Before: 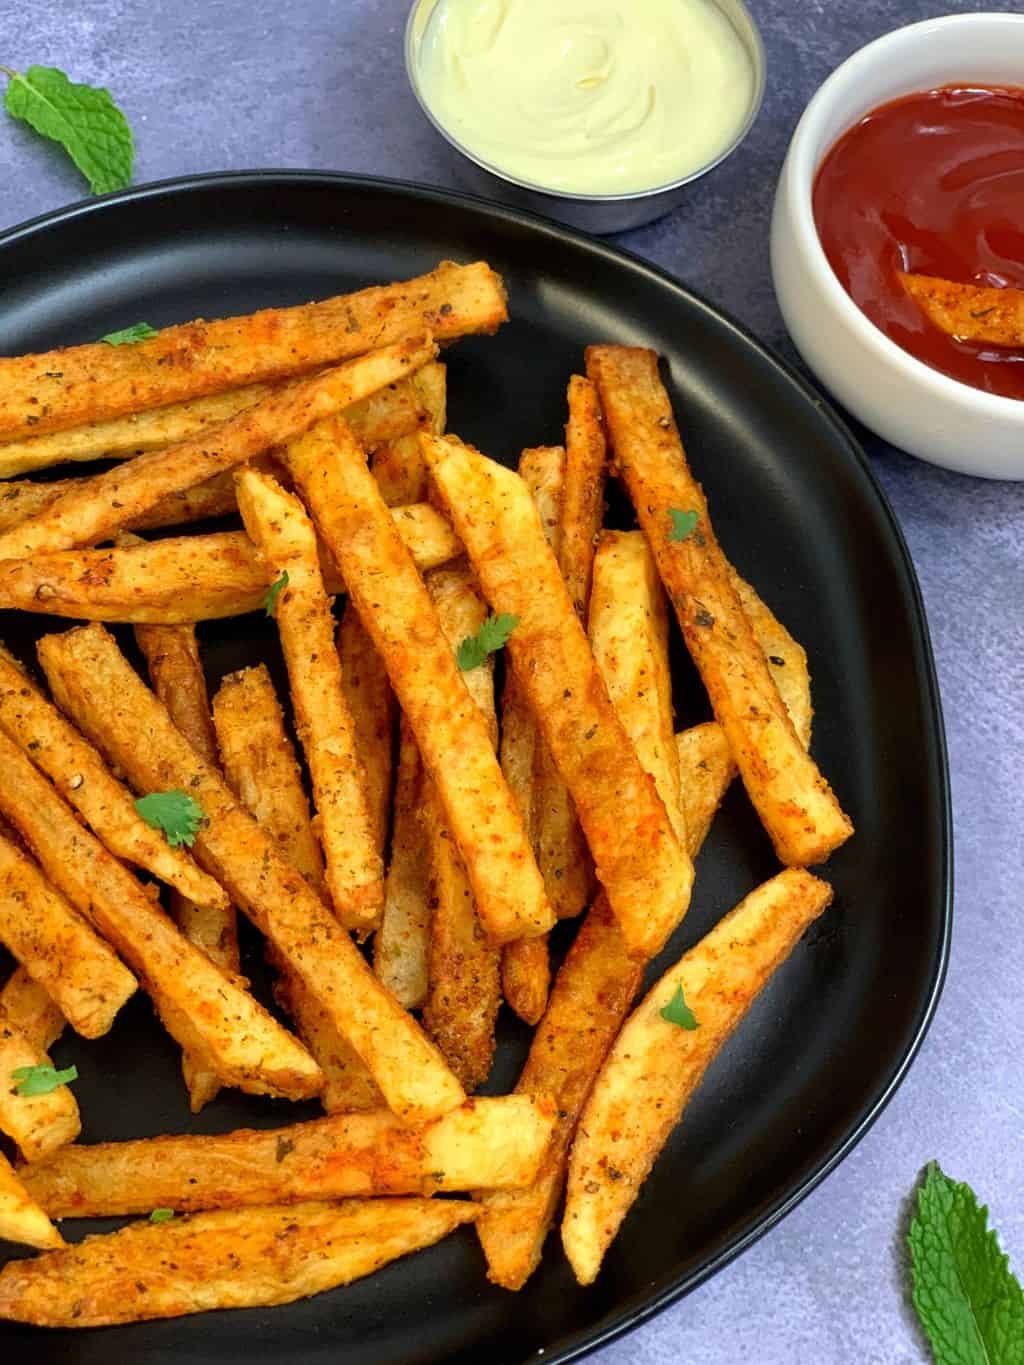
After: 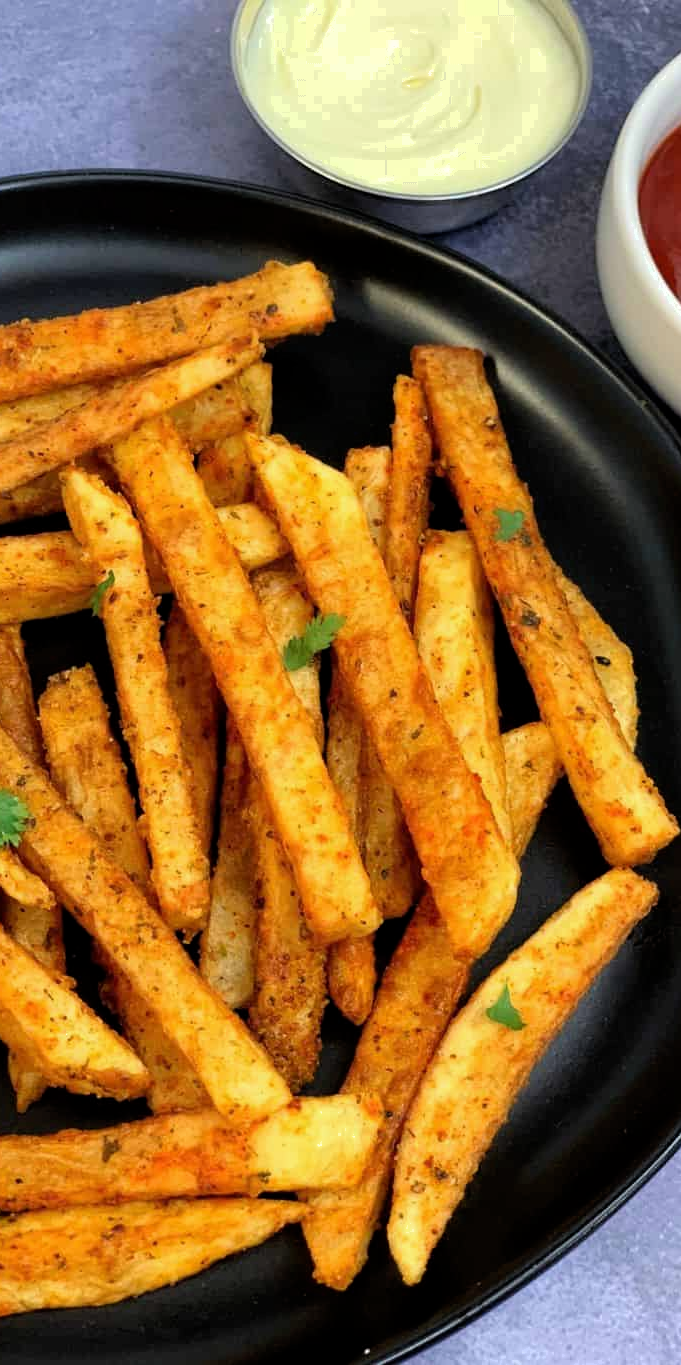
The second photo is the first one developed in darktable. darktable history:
sharpen: radius 2.918, amount 0.869, threshold 47.199
filmic rgb: middle gray luminance 18.22%, black relative exposure -11.59 EV, white relative exposure 2.55 EV, target black luminance 0%, hardness 8.35, latitude 98.71%, contrast 1.082, shadows ↔ highlights balance 0.352%
crop: left 17.041%, right 16.436%
